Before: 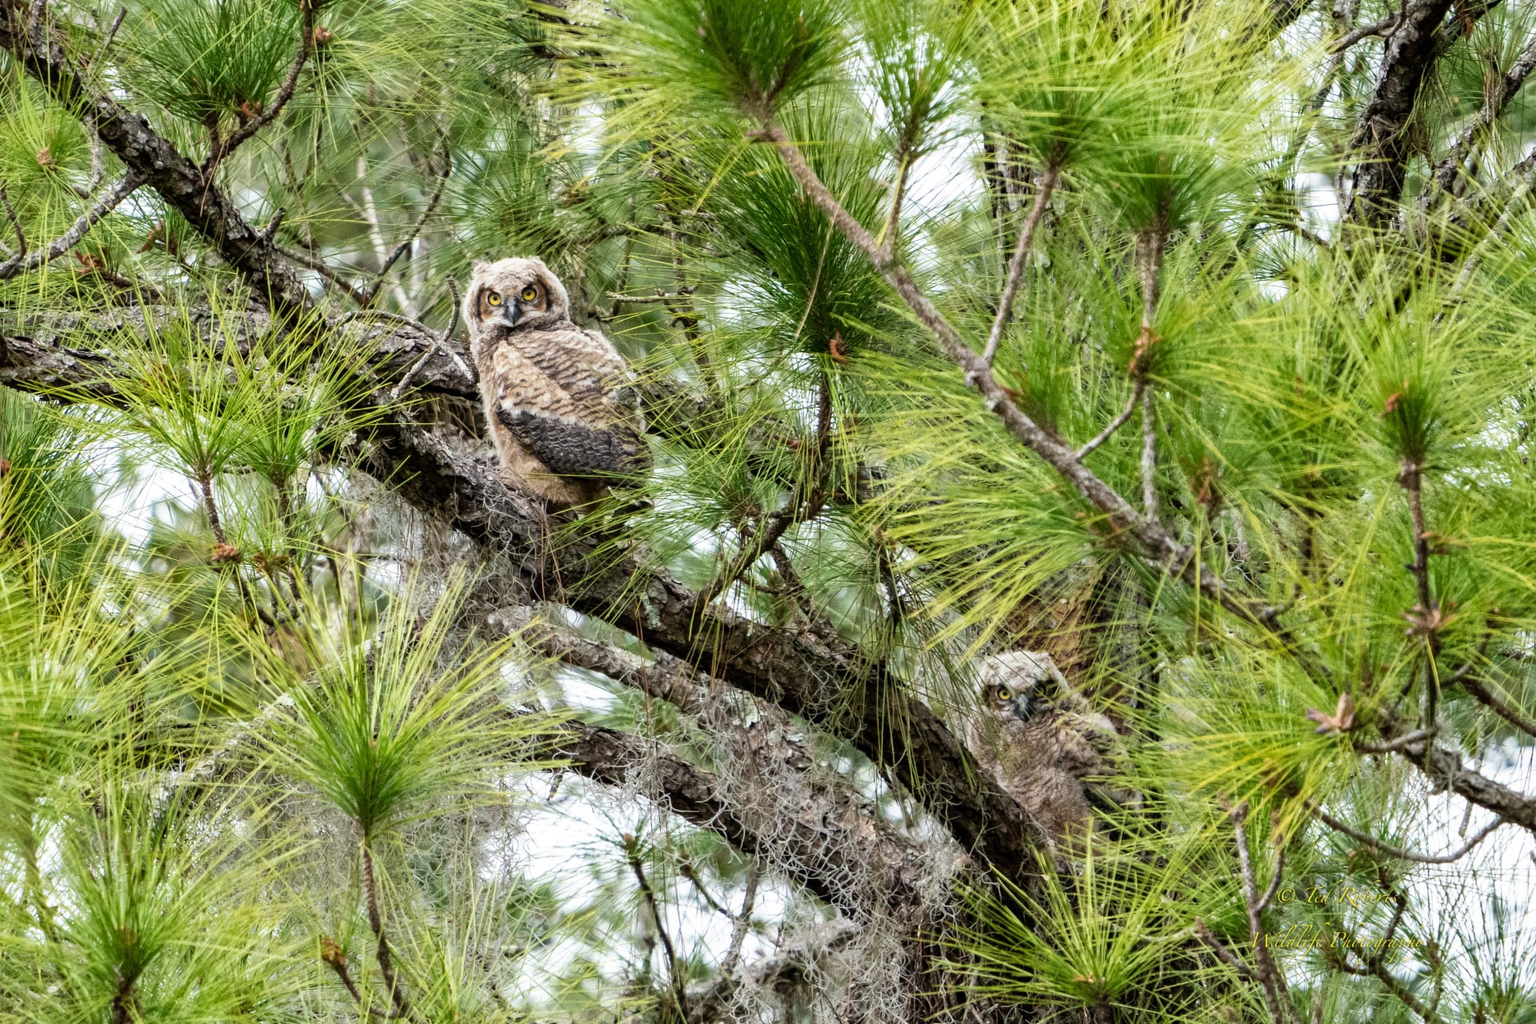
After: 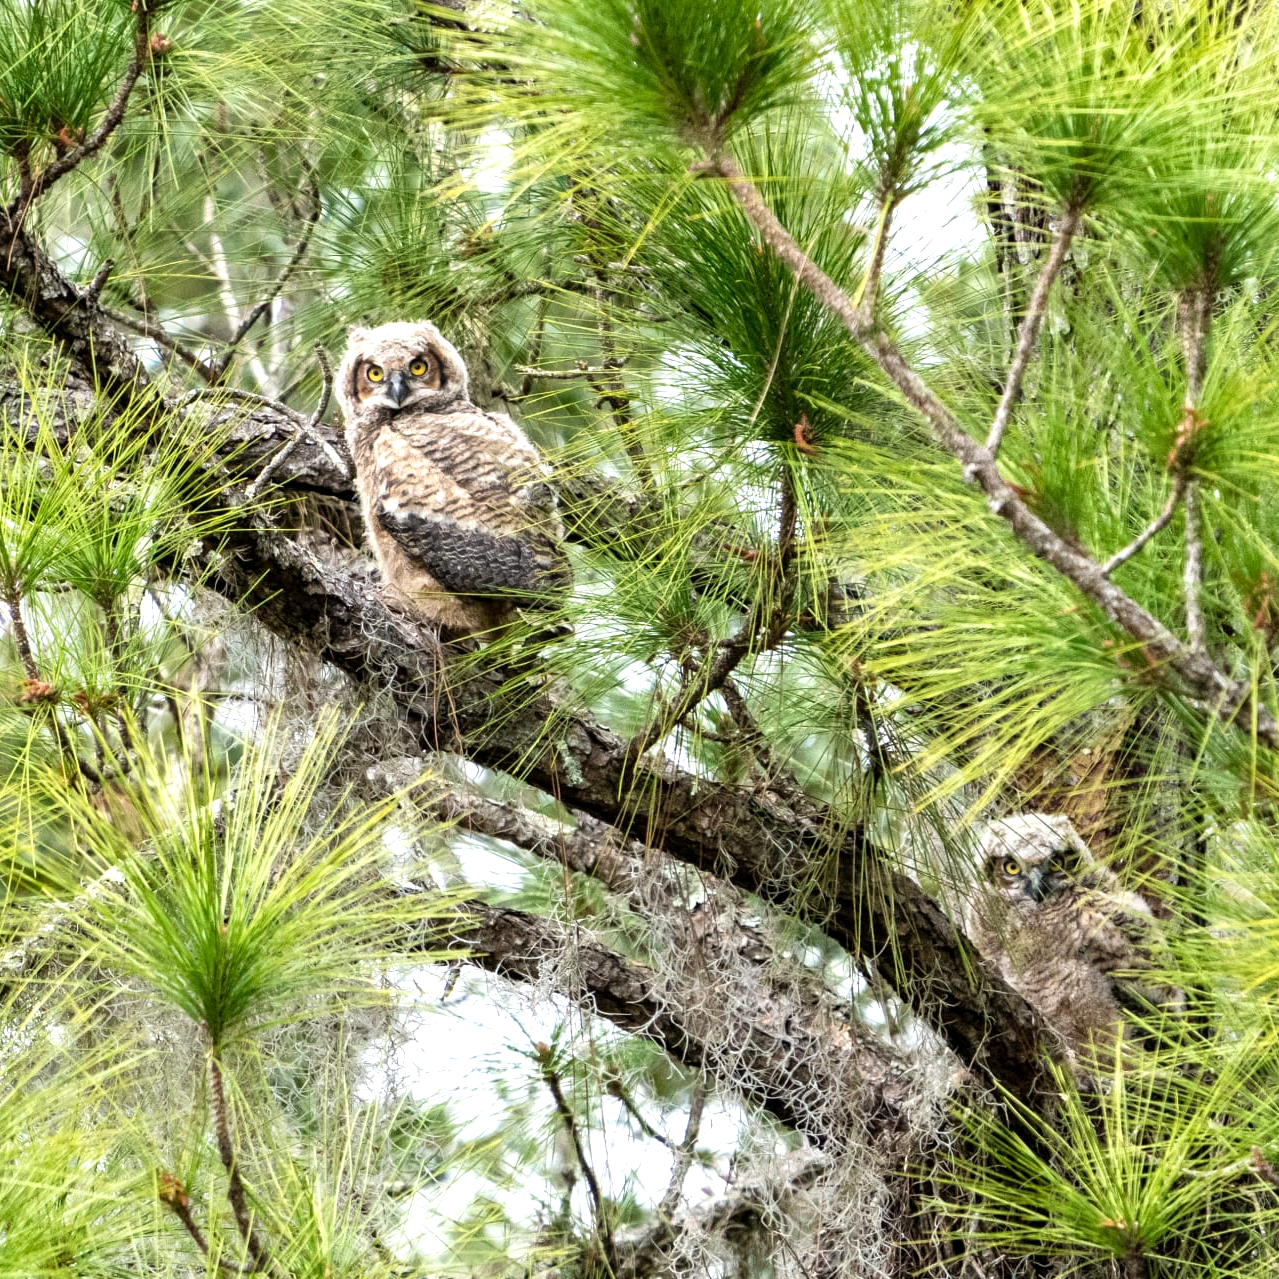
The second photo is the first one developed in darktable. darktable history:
exposure: black level correction 0.001, exposure 0.5 EV, compensate exposure bias true, compensate highlight preservation false
crop and rotate: left 12.673%, right 20.66%
